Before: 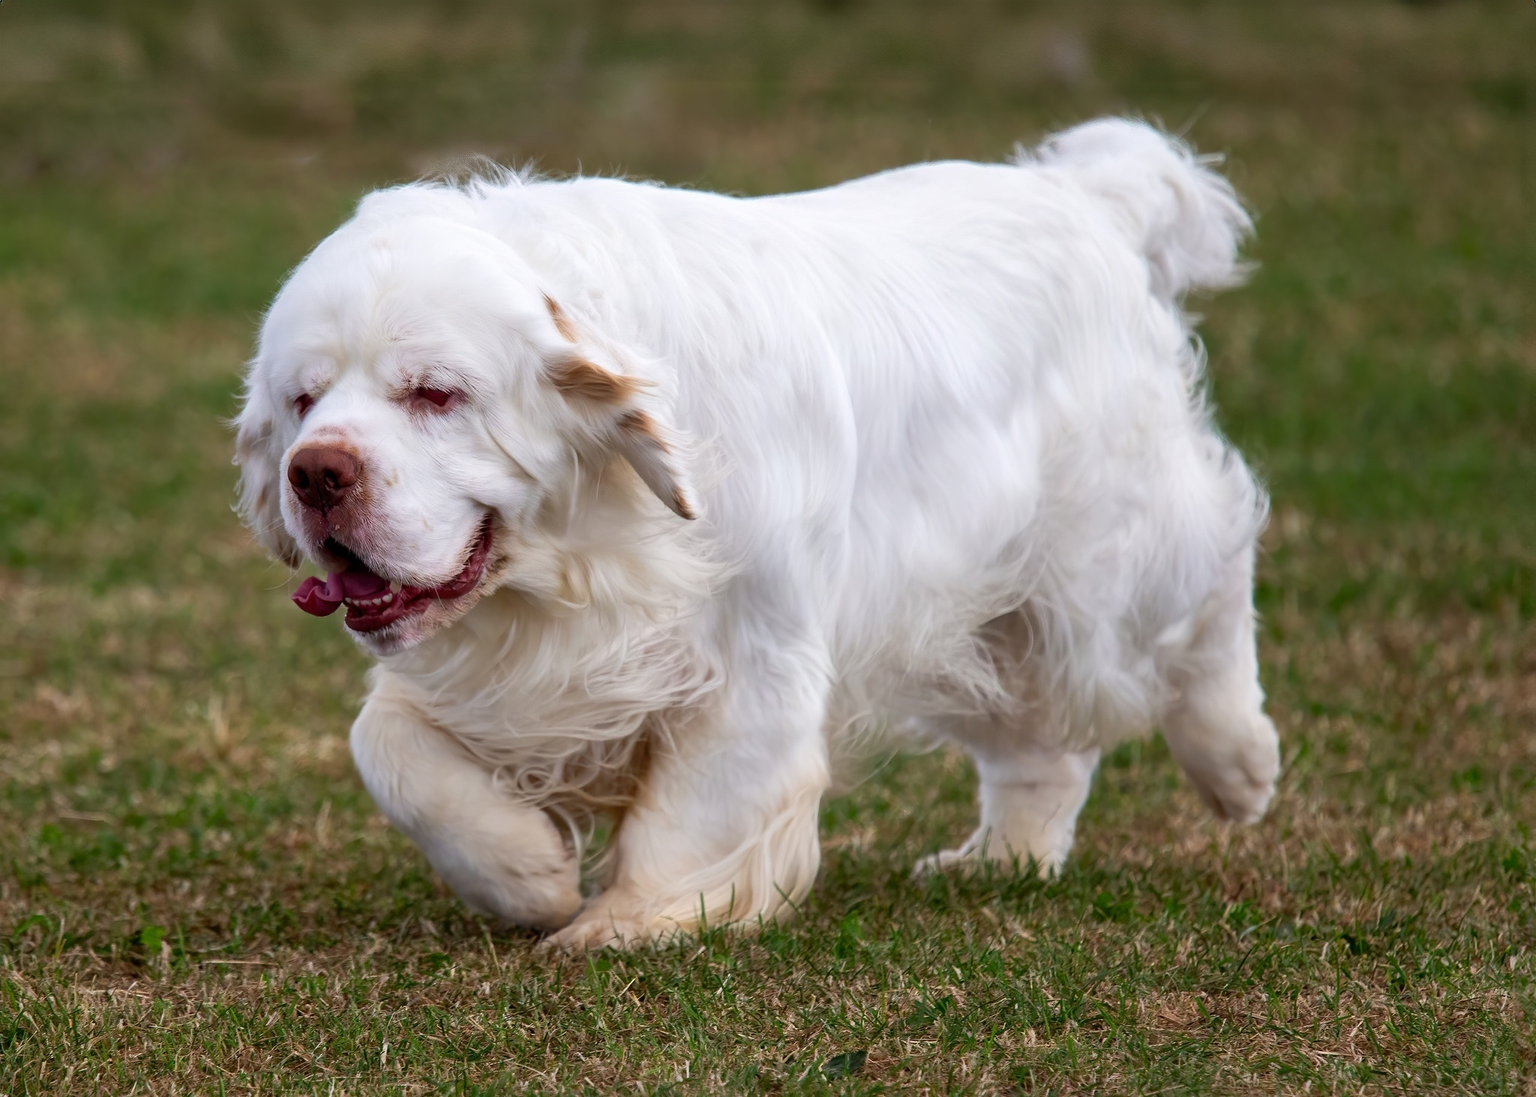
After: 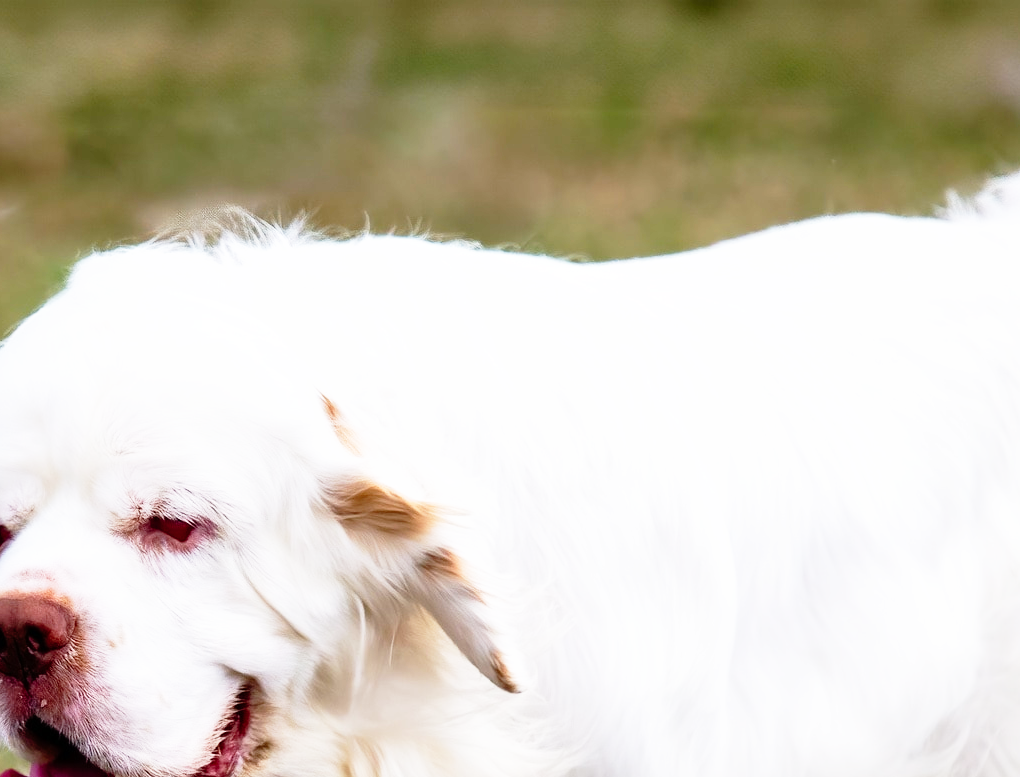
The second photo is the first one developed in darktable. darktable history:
crop: left 19.872%, right 30.295%, bottom 46.847%
base curve: curves: ch0 [(0, 0) (0.012, 0.01) (0.073, 0.168) (0.31, 0.711) (0.645, 0.957) (1, 1)], preserve colors none
